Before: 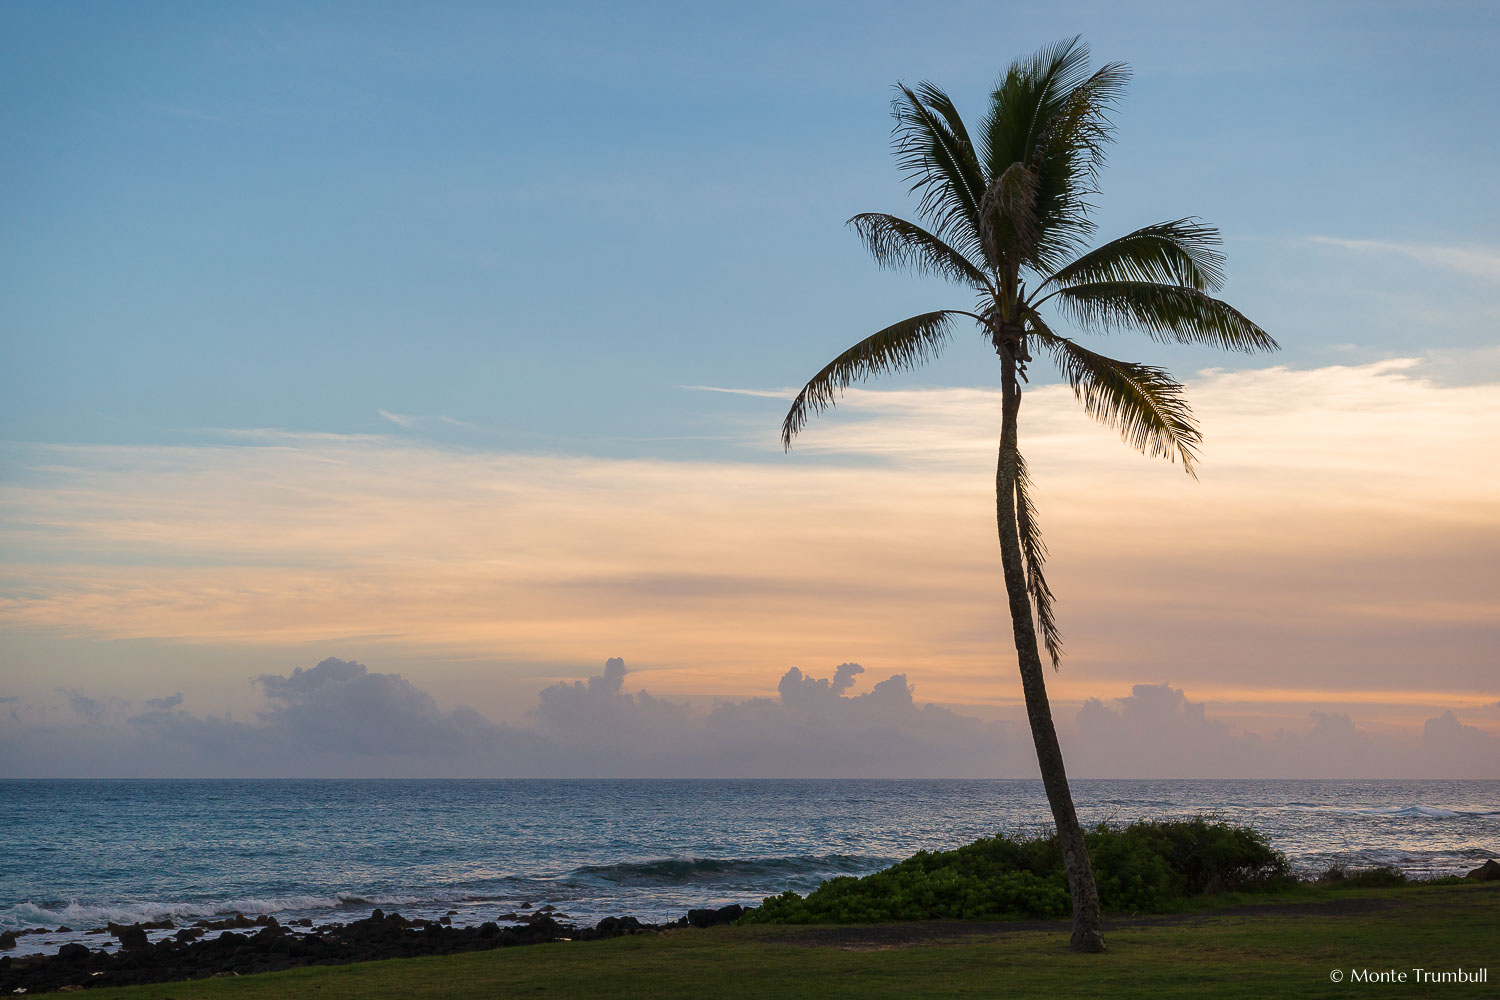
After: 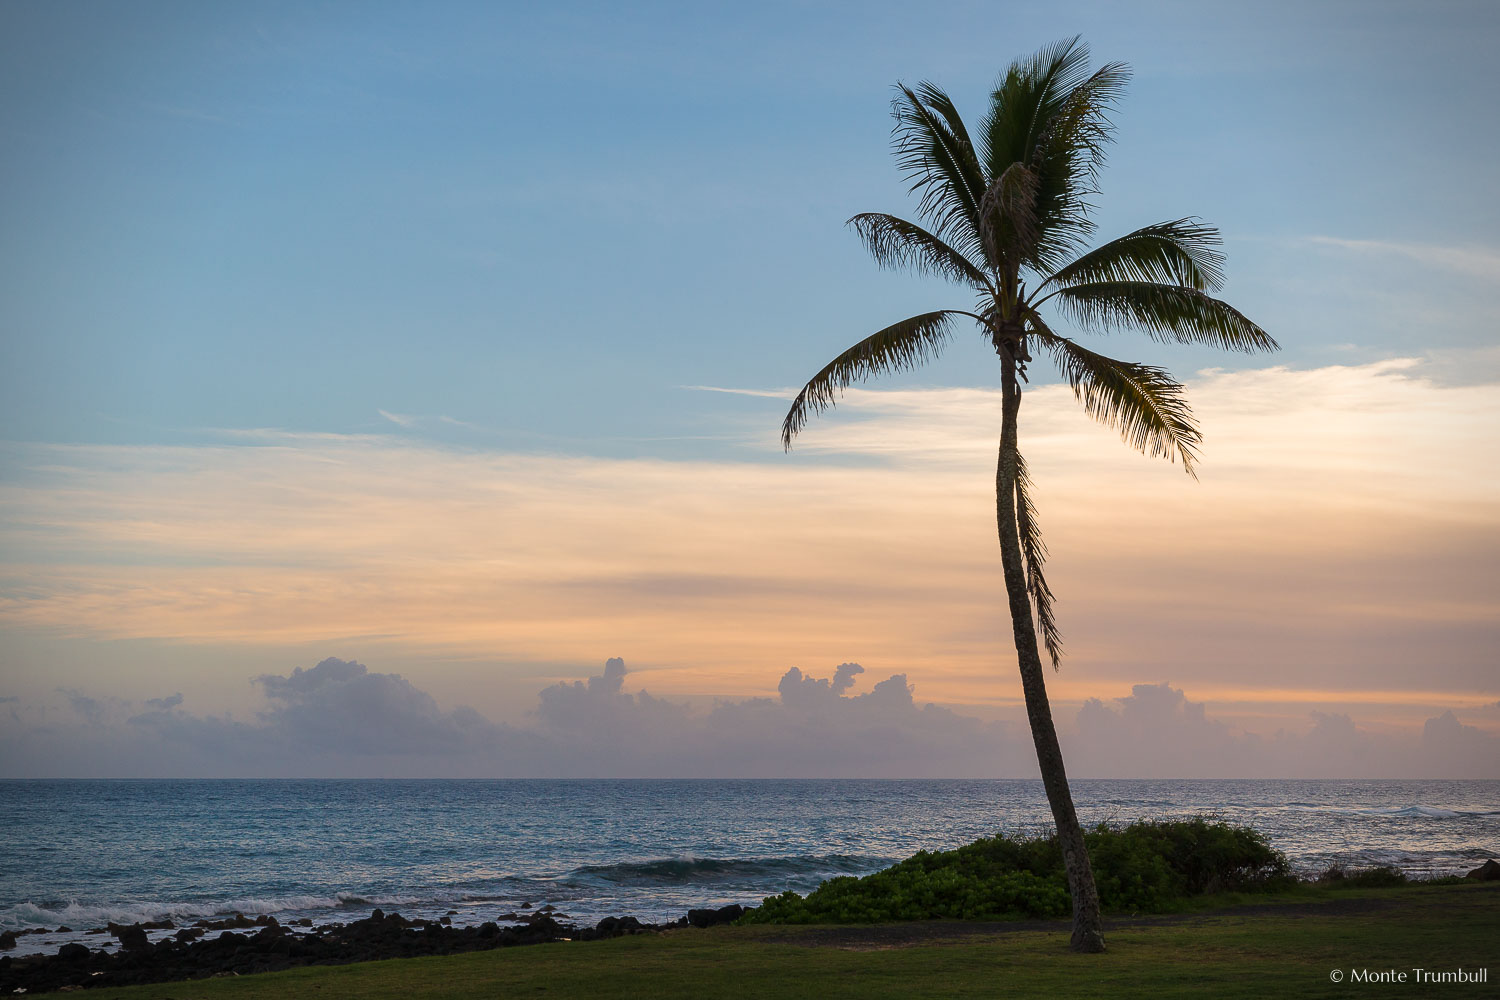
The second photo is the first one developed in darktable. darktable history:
vignetting: fall-off radius 60.8%
